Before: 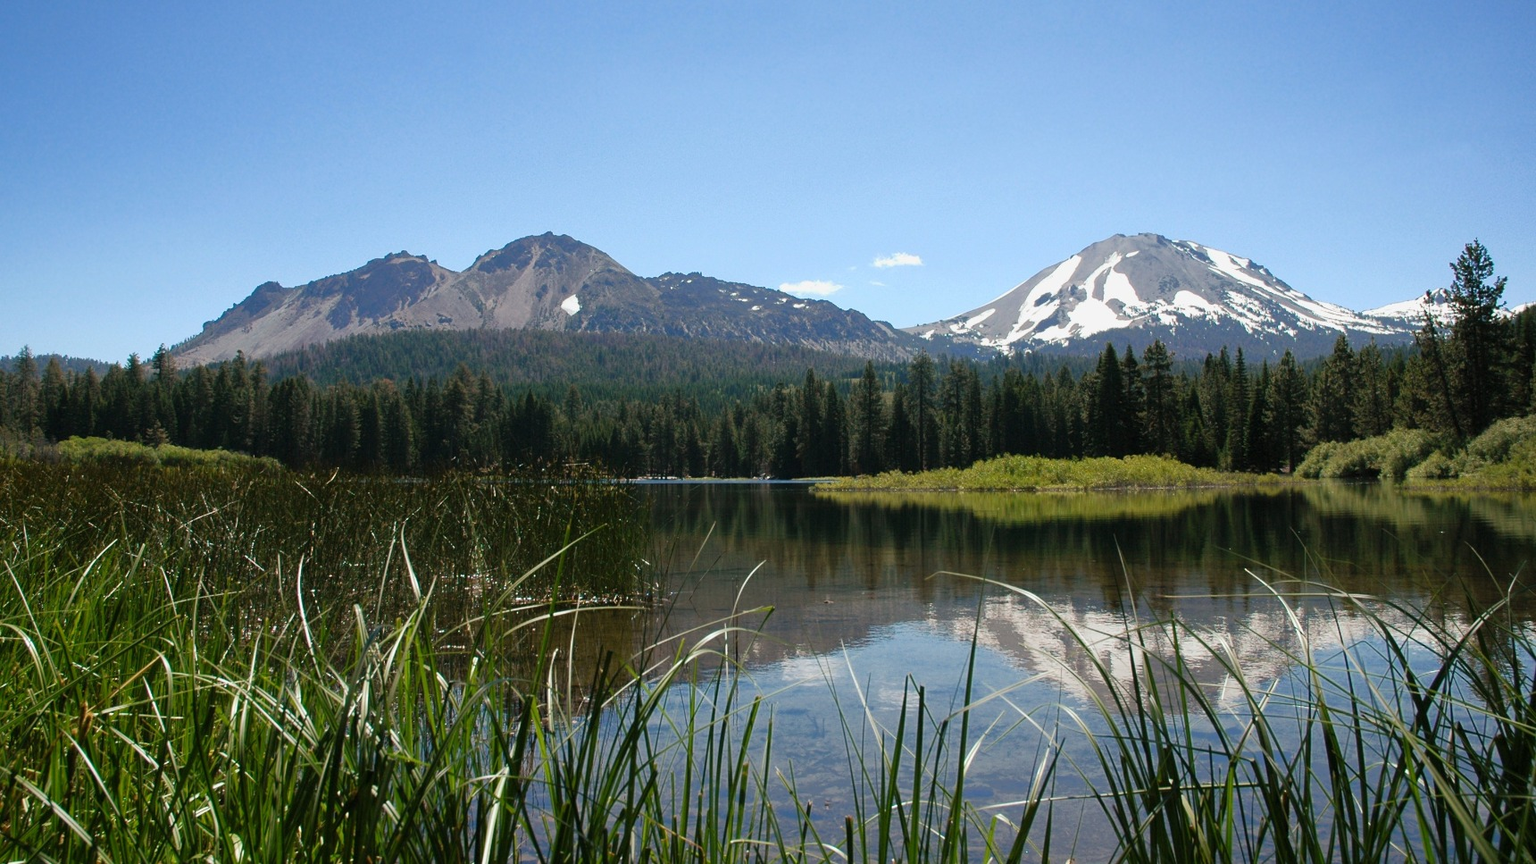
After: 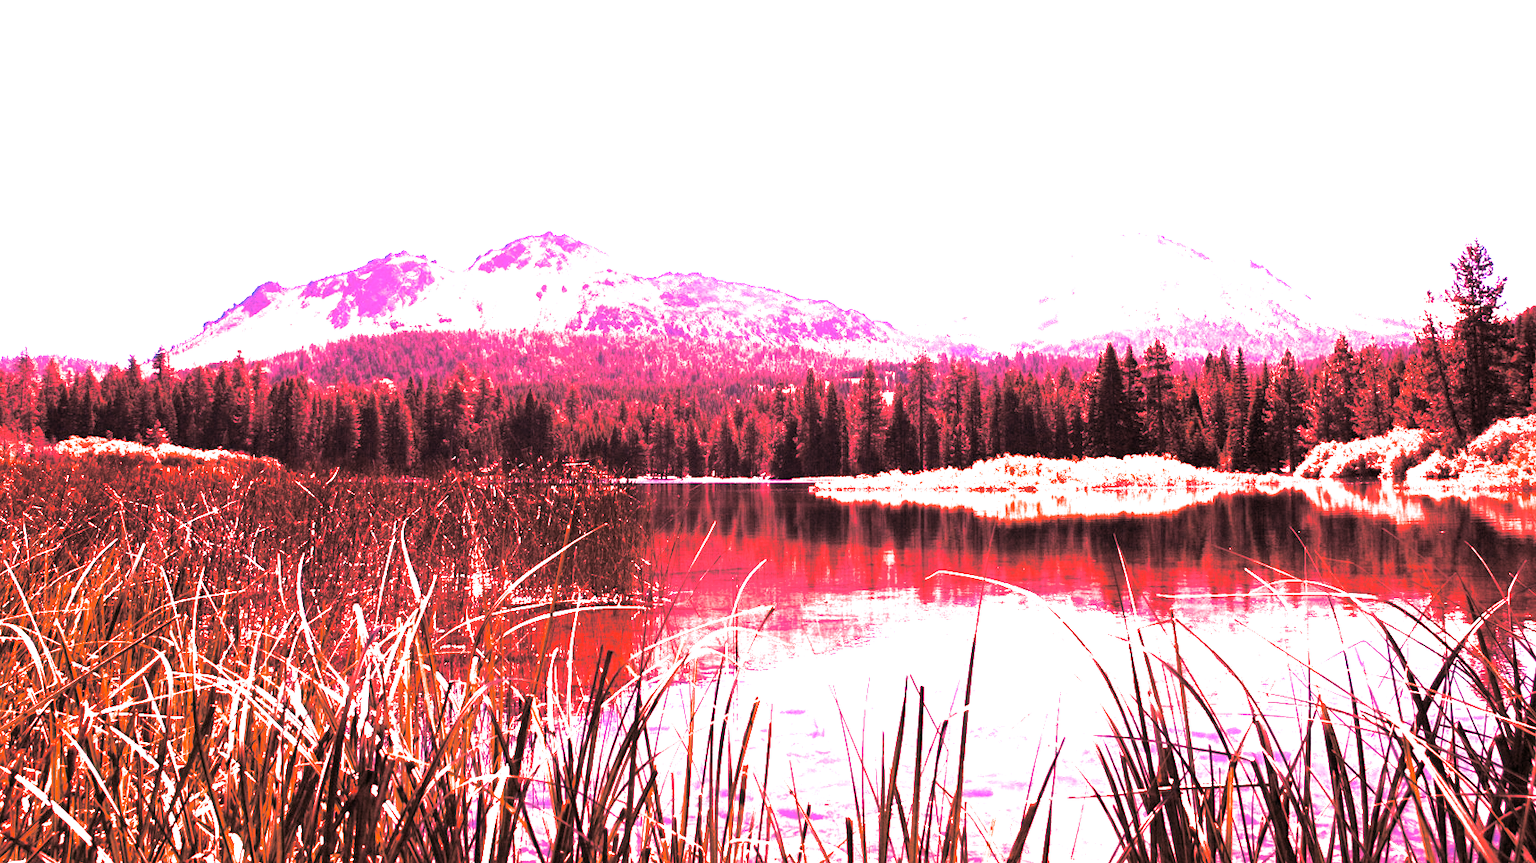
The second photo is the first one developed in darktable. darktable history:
split-toning: shadows › saturation 0.24, highlights › hue 54°, highlights › saturation 0.24
white balance: red 4.26, blue 1.802
